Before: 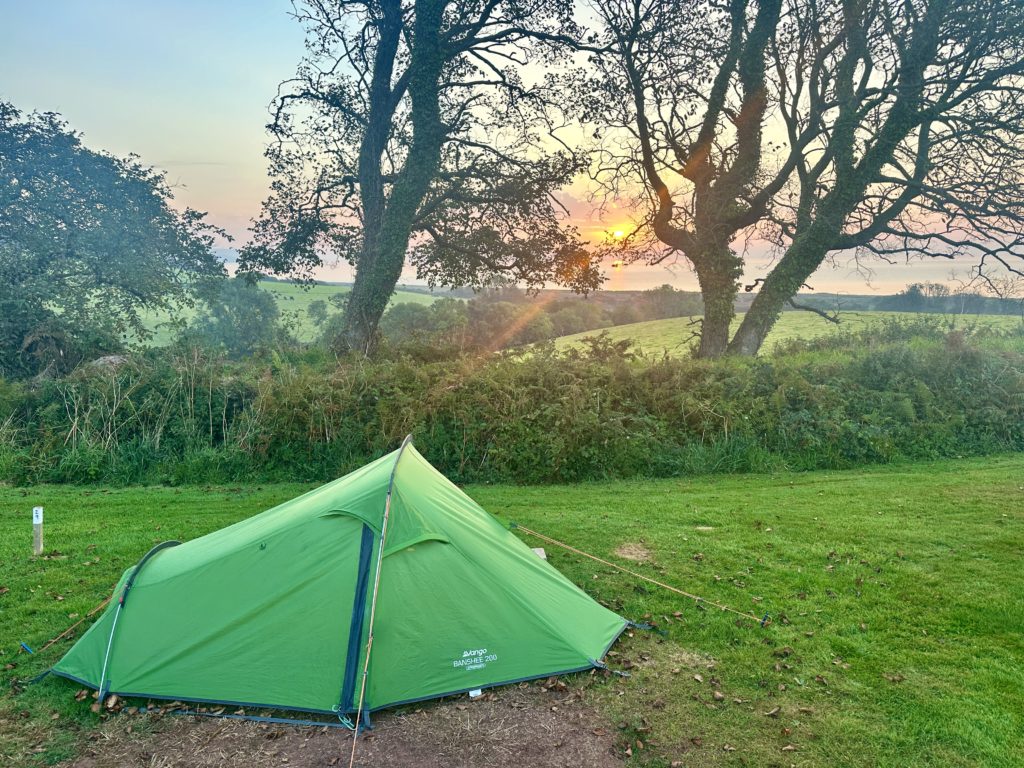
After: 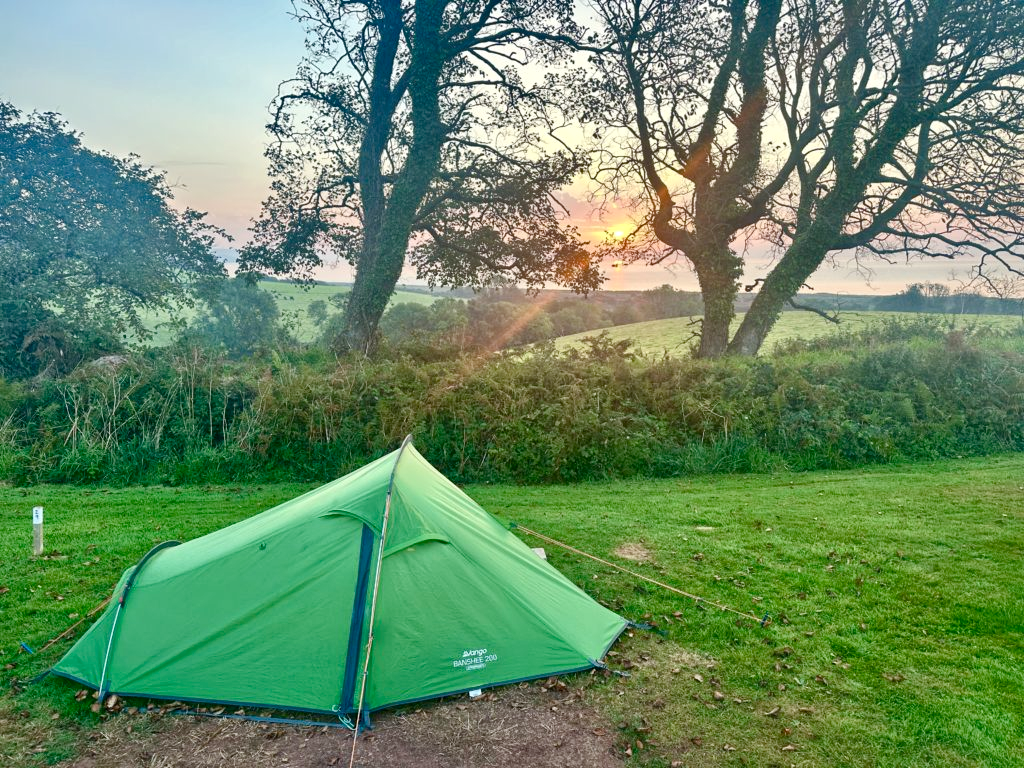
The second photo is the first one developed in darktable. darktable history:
local contrast: mode bilateral grid, contrast 19, coarseness 49, detail 119%, midtone range 0.2
color balance rgb: perceptual saturation grading › global saturation 0.997%, perceptual saturation grading › highlights -31.347%, perceptual saturation grading › mid-tones 5.651%, perceptual saturation grading › shadows 17.183%, global vibrance 7.802%
